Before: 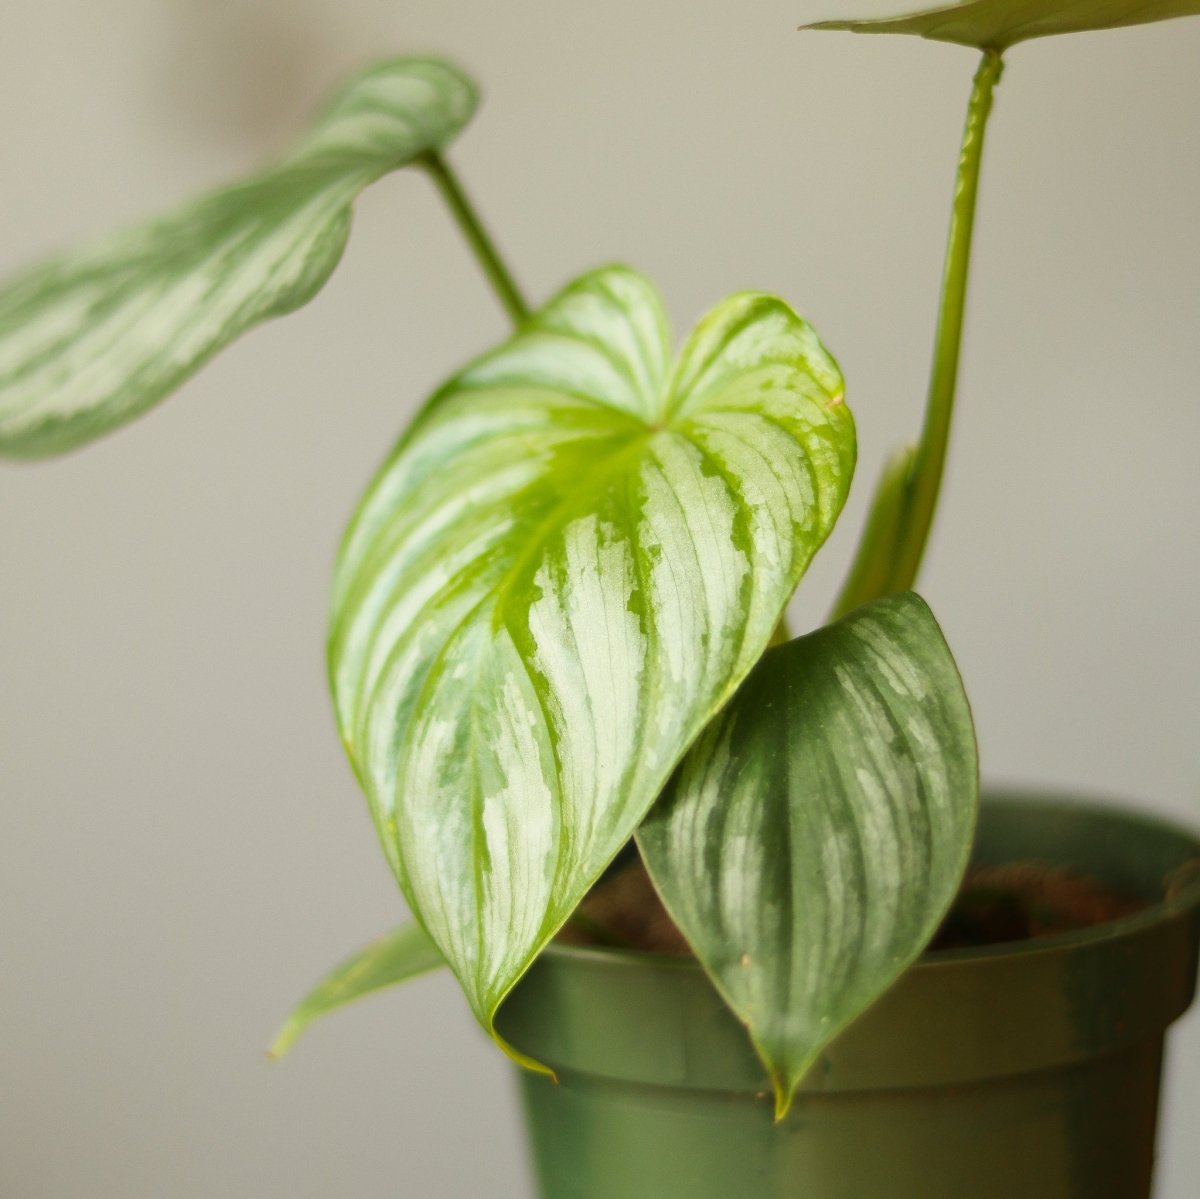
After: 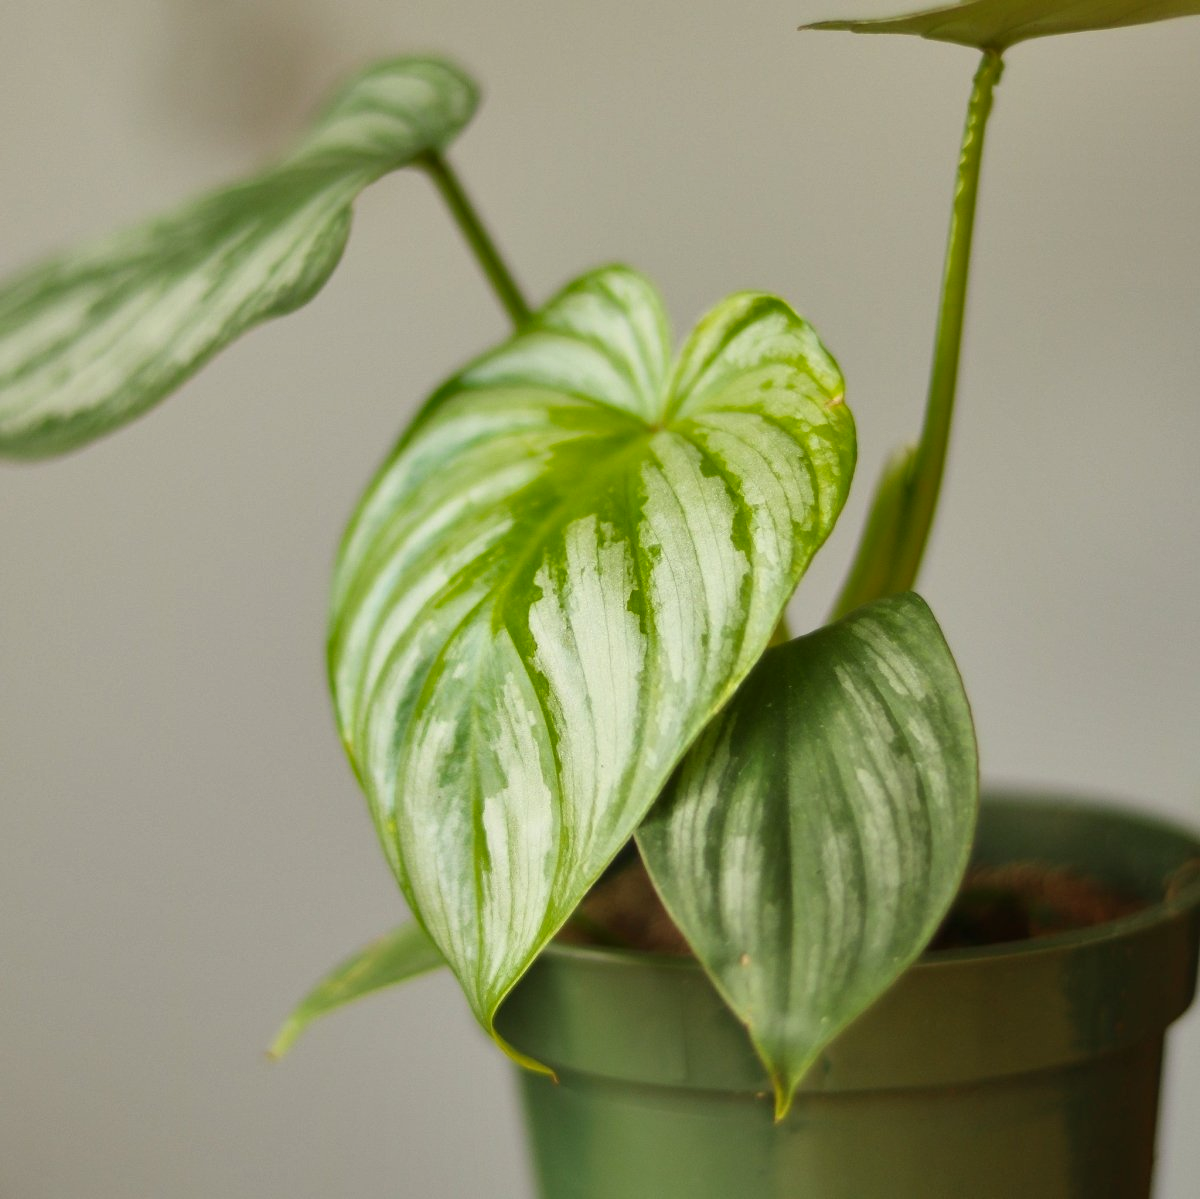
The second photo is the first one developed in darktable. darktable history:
shadows and highlights: shadows 43.77, white point adjustment -1.57, soften with gaussian
